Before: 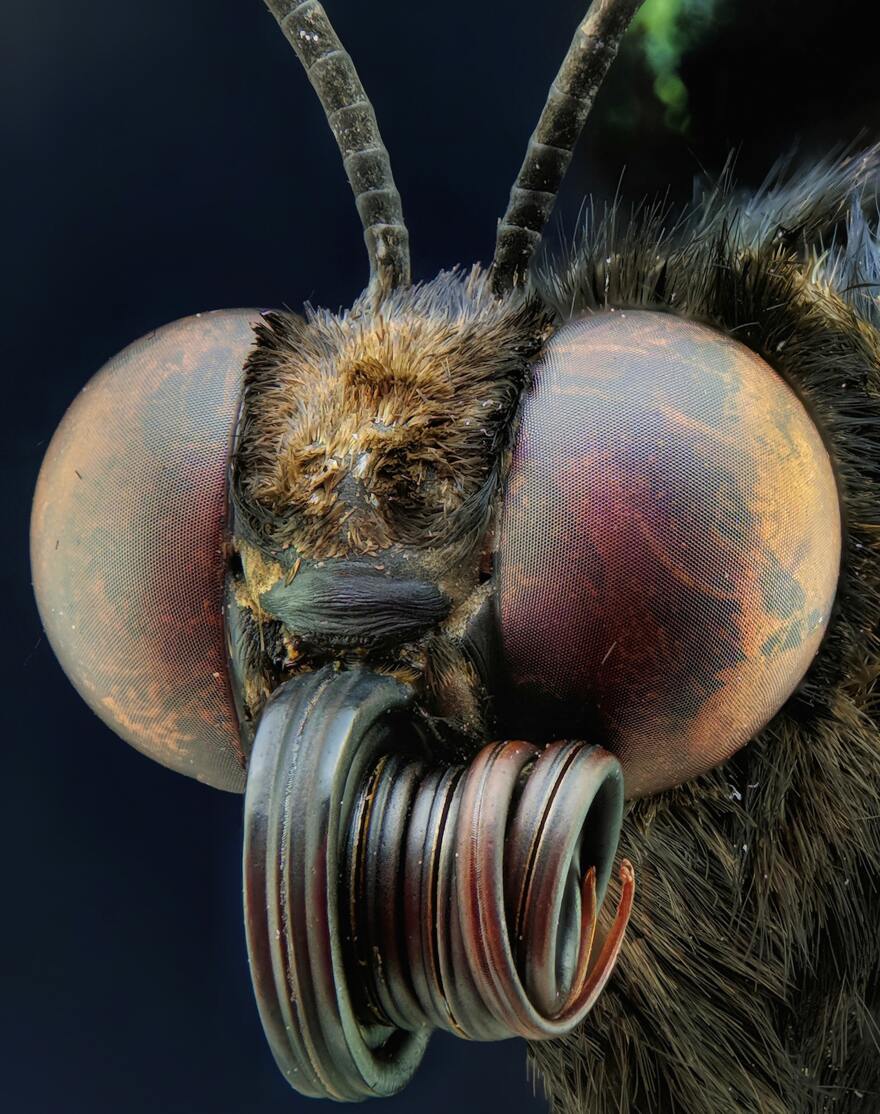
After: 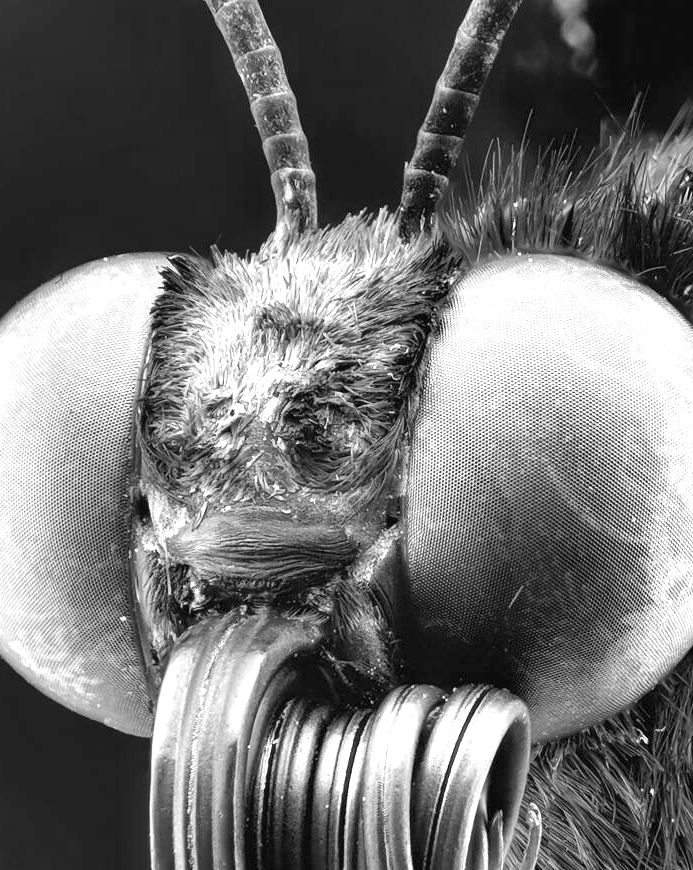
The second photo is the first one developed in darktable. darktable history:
exposure: black level correction 0, exposure 1.45 EV, compensate exposure bias true, compensate highlight preservation false
crop and rotate: left 10.77%, top 5.1%, right 10.41%, bottom 16.76%
monochrome: a 16.01, b -2.65, highlights 0.52
